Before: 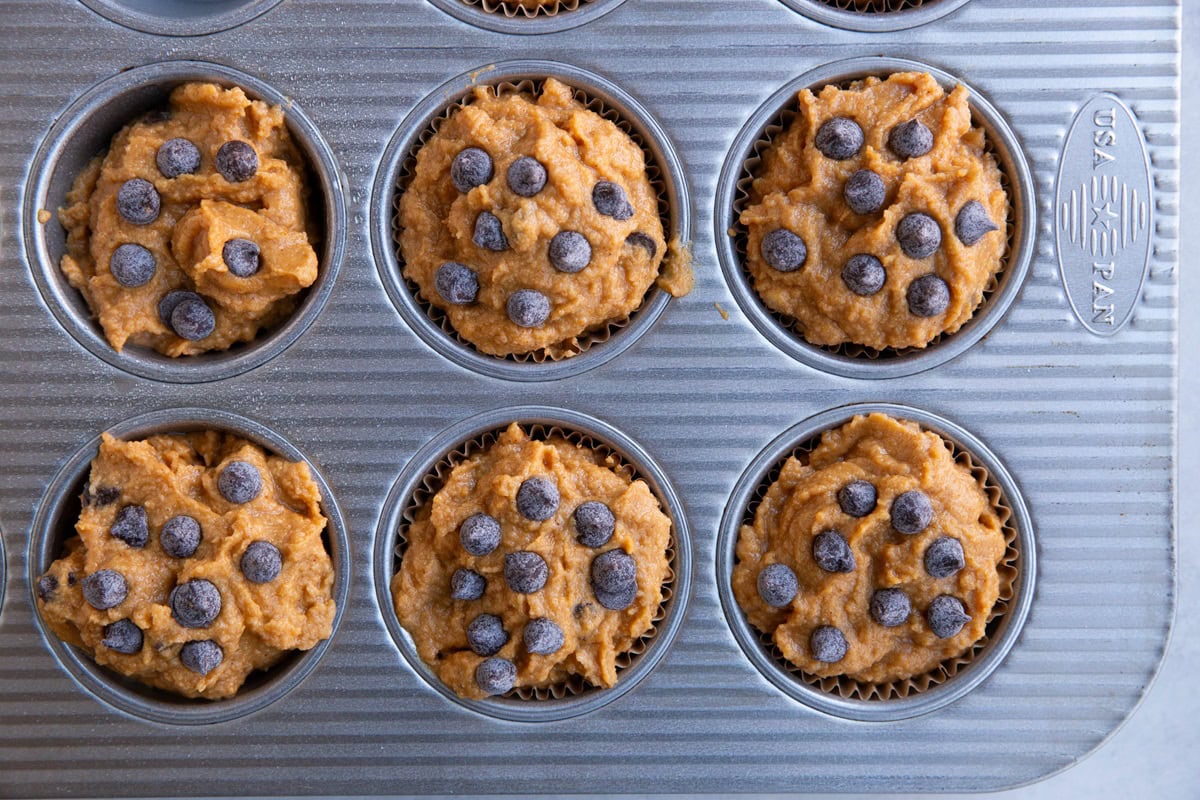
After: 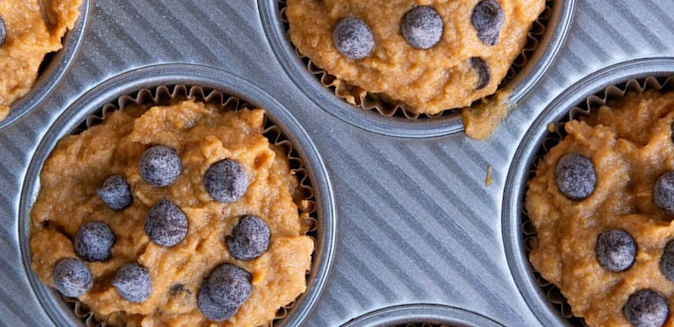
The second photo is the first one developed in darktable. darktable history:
crop and rotate: angle -44.58°, top 16.041%, right 0.807%, bottom 11.631%
